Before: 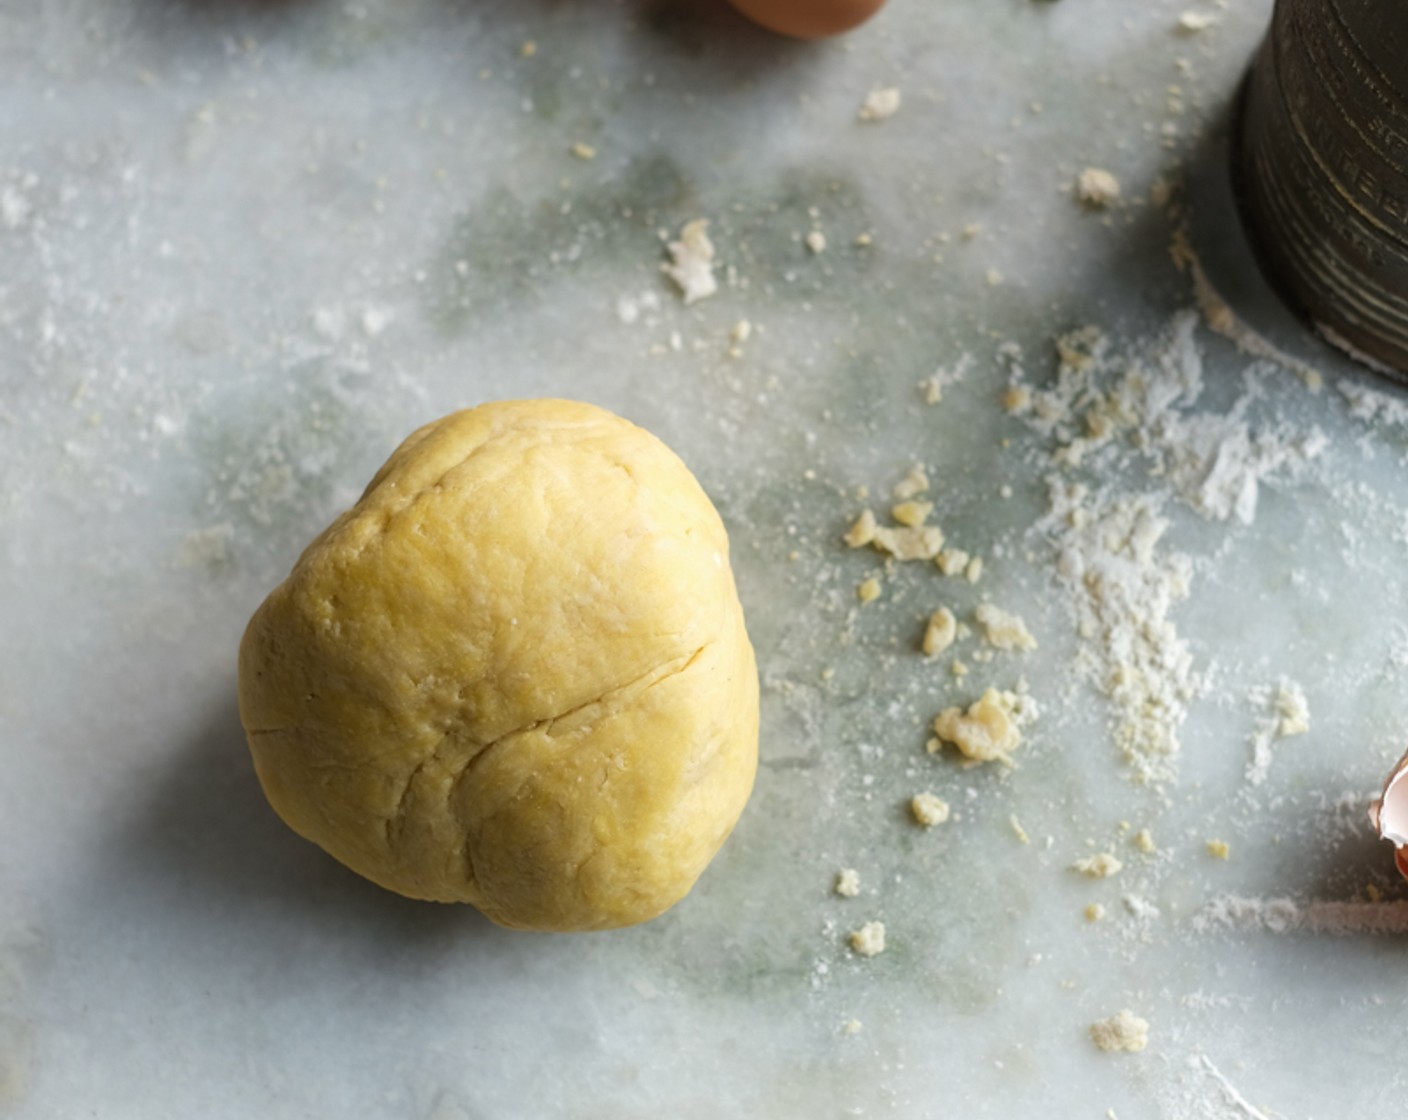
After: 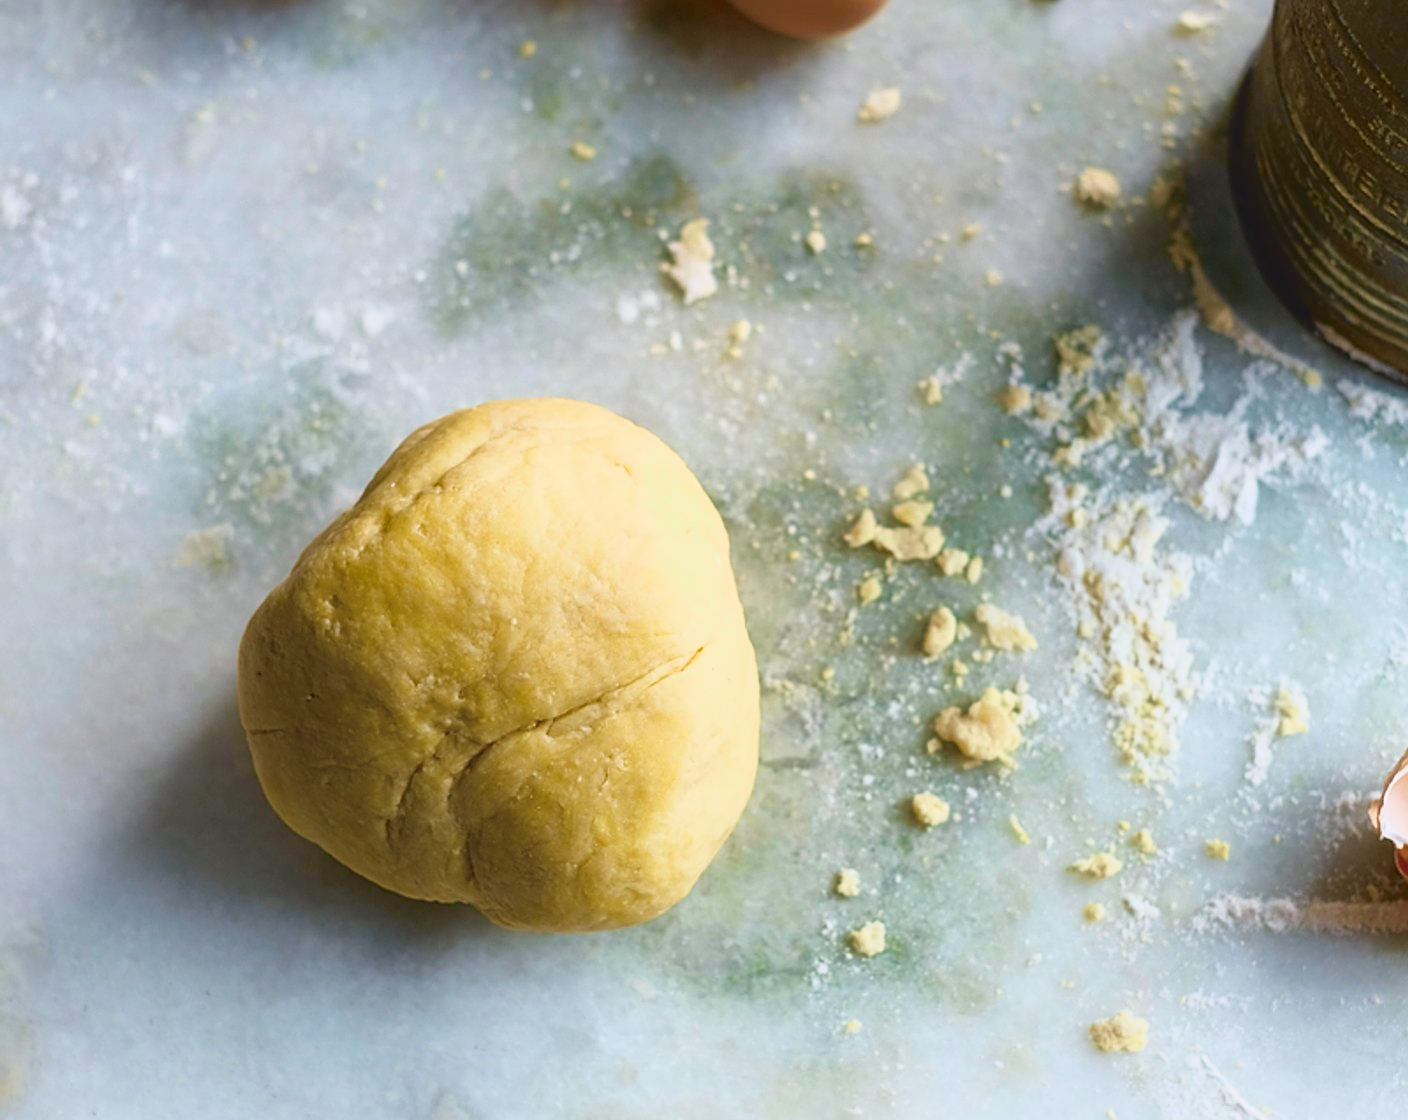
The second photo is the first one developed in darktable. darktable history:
color balance rgb: perceptual saturation grading › global saturation 39.662%, perceptual saturation grading › highlights -25.324%, perceptual saturation grading › mid-tones 35.403%, perceptual saturation grading › shadows 36.109%, global vibrance -23.193%
tone curve: curves: ch0 [(0, 0.039) (0.104, 0.094) (0.285, 0.301) (0.673, 0.796) (0.845, 0.932) (0.994, 0.971)]; ch1 [(0, 0) (0.356, 0.385) (0.424, 0.405) (0.498, 0.502) (0.586, 0.57) (0.657, 0.642) (1, 1)]; ch2 [(0, 0) (0.424, 0.438) (0.46, 0.453) (0.515, 0.505) (0.557, 0.57) (0.612, 0.583) (0.722, 0.67) (1, 1)], color space Lab, independent channels, preserve colors none
sharpen: on, module defaults
shadows and highlights: on, module defaults
velvia: on, module defaults
